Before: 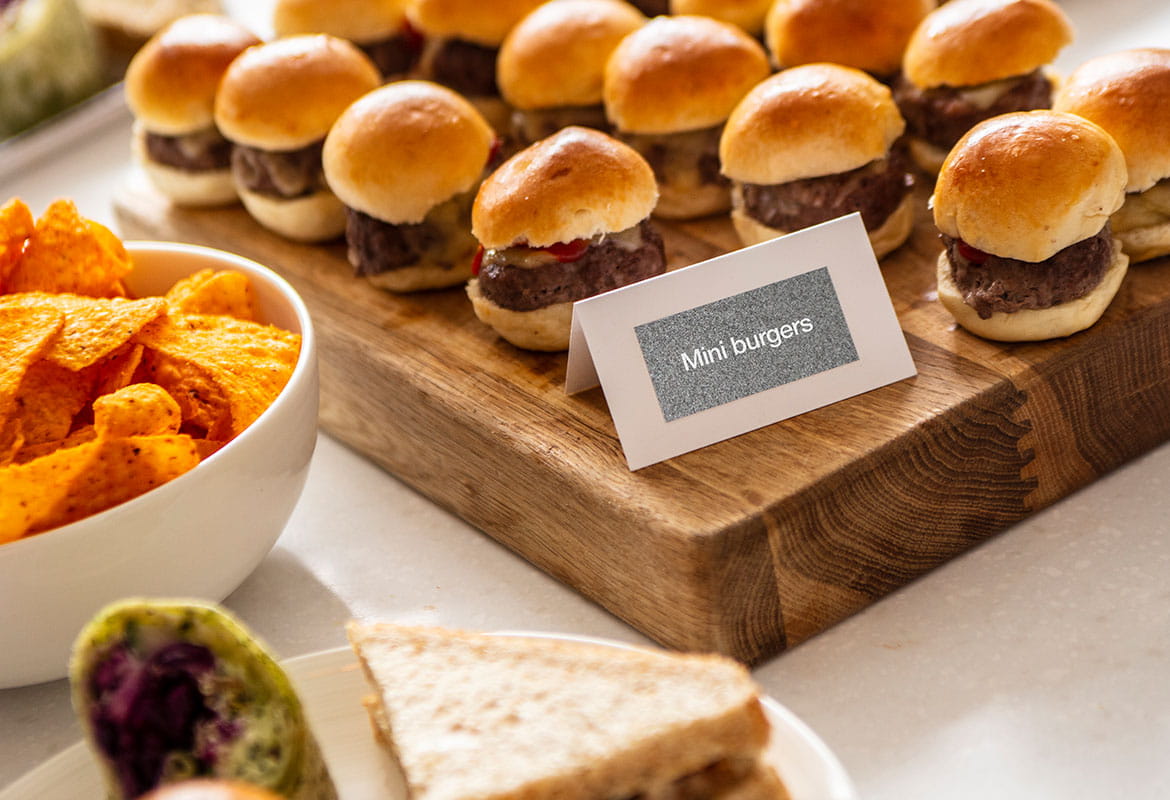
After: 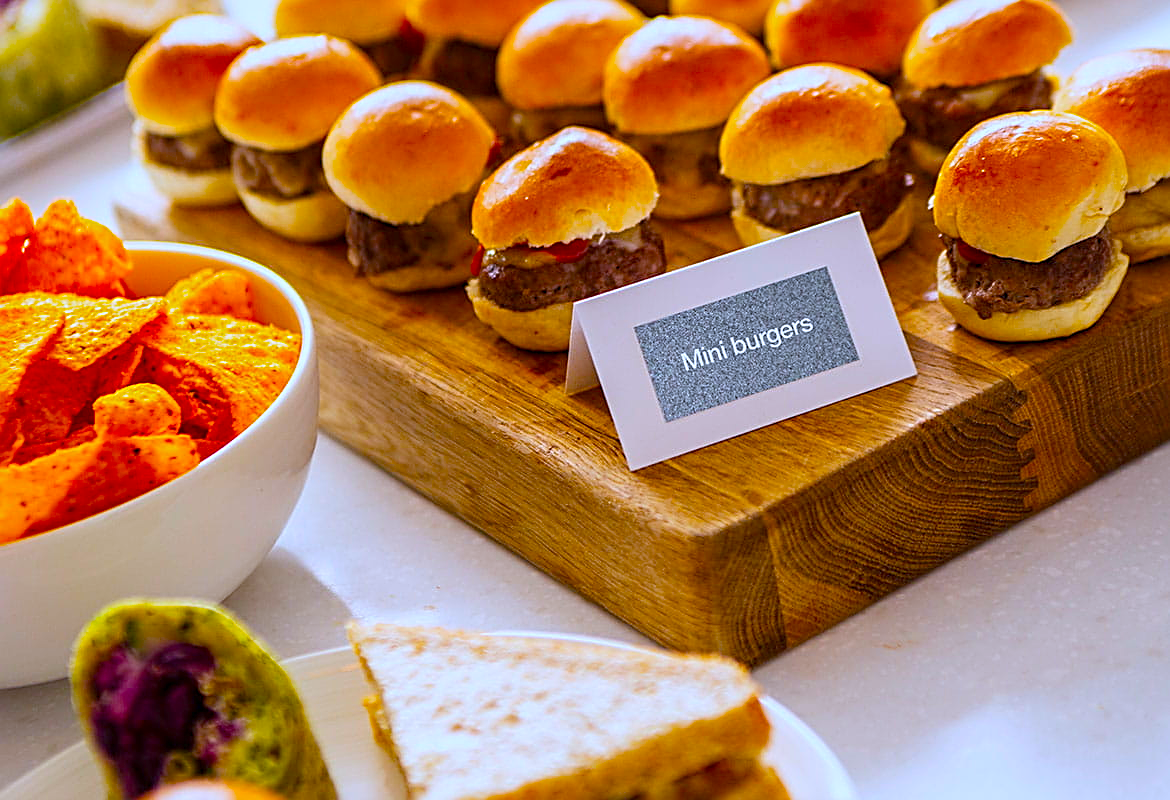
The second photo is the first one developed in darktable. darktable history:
white balance: red 0.948, green 1.02, blue 1.176
color balance: input saturation 134.34%, contrast -10.04%, contrast fulcrum 19.67%, output saturation 133.51%
sharpen: radius 2.543, amount 0.636
